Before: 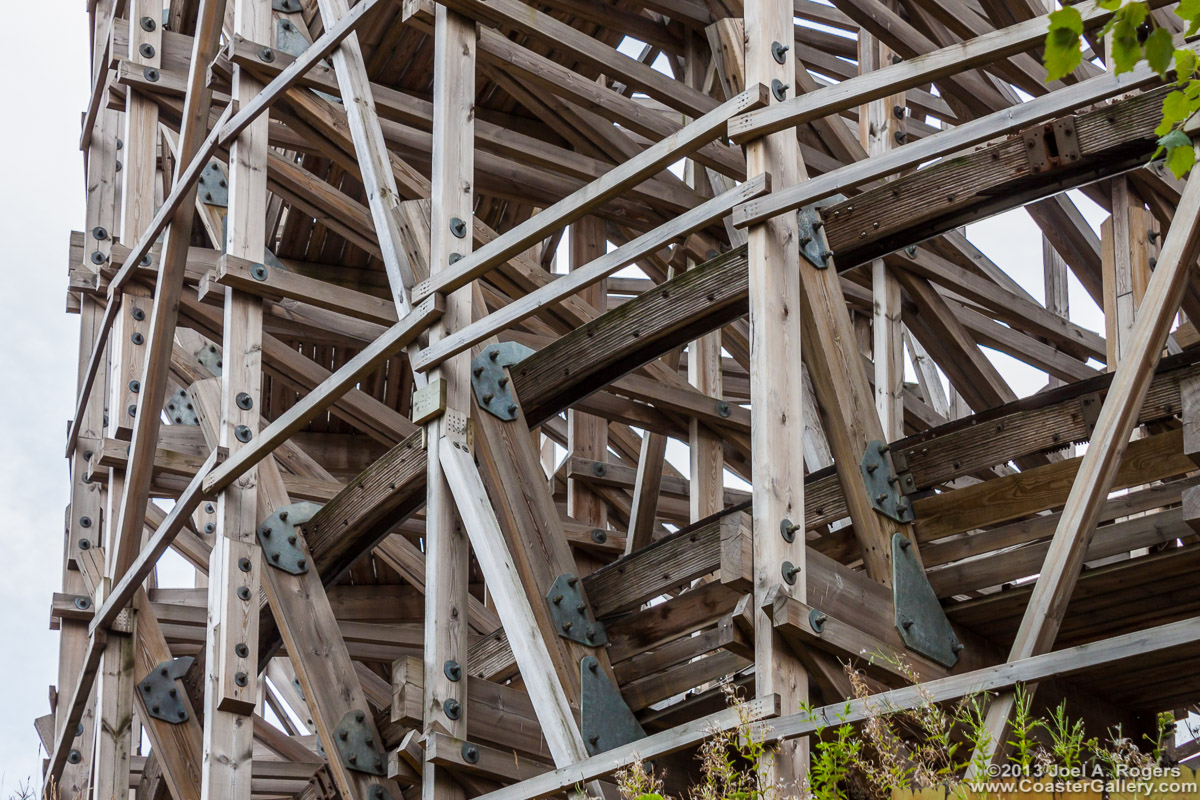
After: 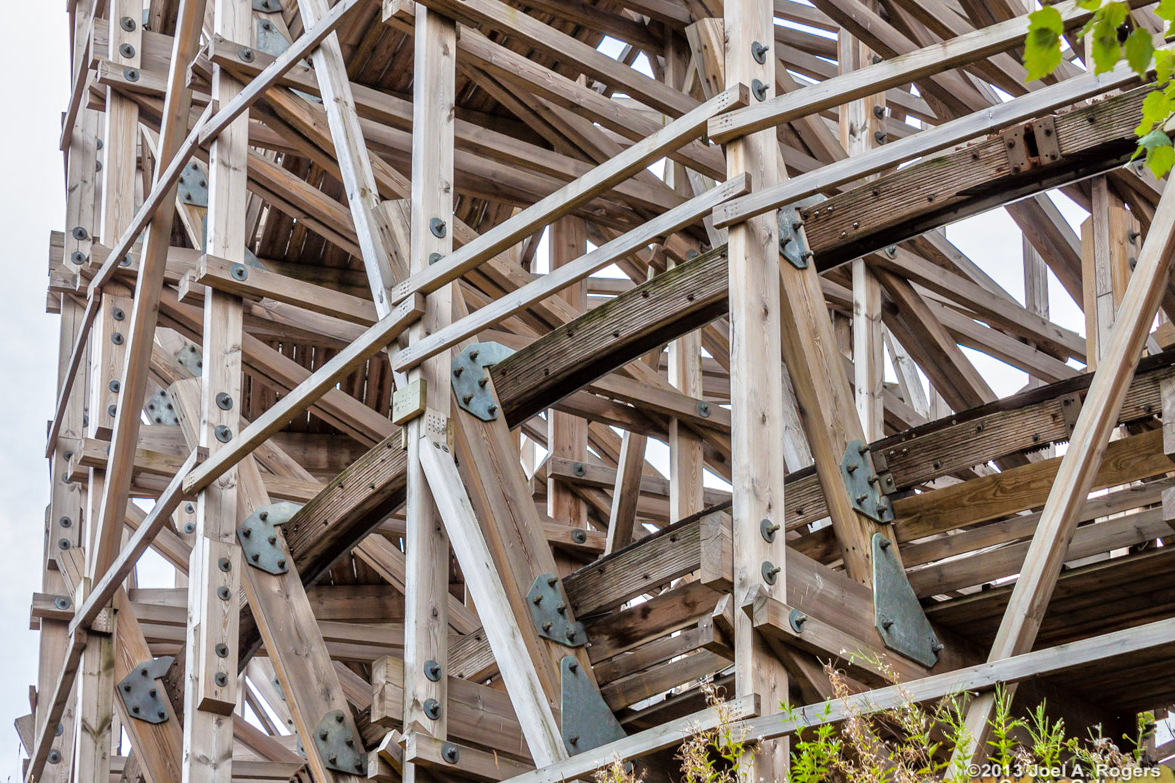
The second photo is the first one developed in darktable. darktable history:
crop: left 1.743%, right 0.268%, bottom 2.011%
tone equalizer: -7 EV 0.15 EV, -6 EV 0.6 EV, -5 EV 1.15 EV, -4 EV 1.33 EV, -3 EV 1.15 EV, -2 EV 0.6 EV, -1 EV 0.15 EV, mask exposure compensation -0.5 EV
